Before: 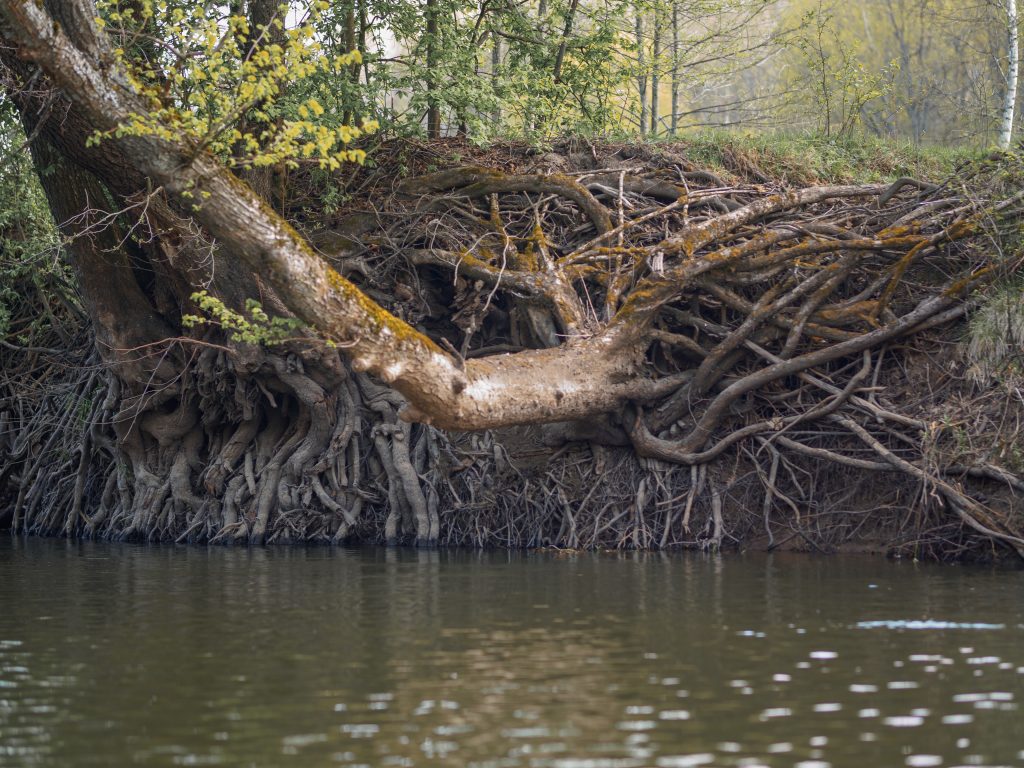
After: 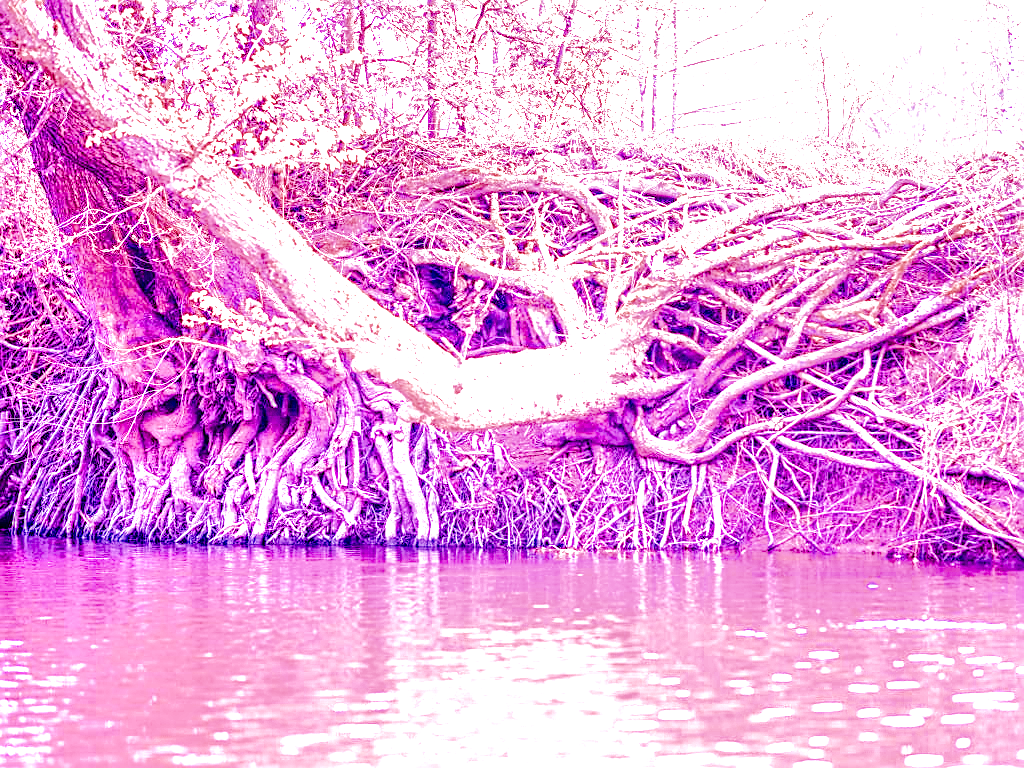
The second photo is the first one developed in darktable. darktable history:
white balance: red 8, blue 8
exposure: black level correction 0.001, compensate highlight preservation false
filmic rgb: black relative exposure -7.65 EV, white relative exposure 4.56 EV, hardness 3.61
sharpen: on, module defaults
local contrast: highlights 20%, detail 197%
